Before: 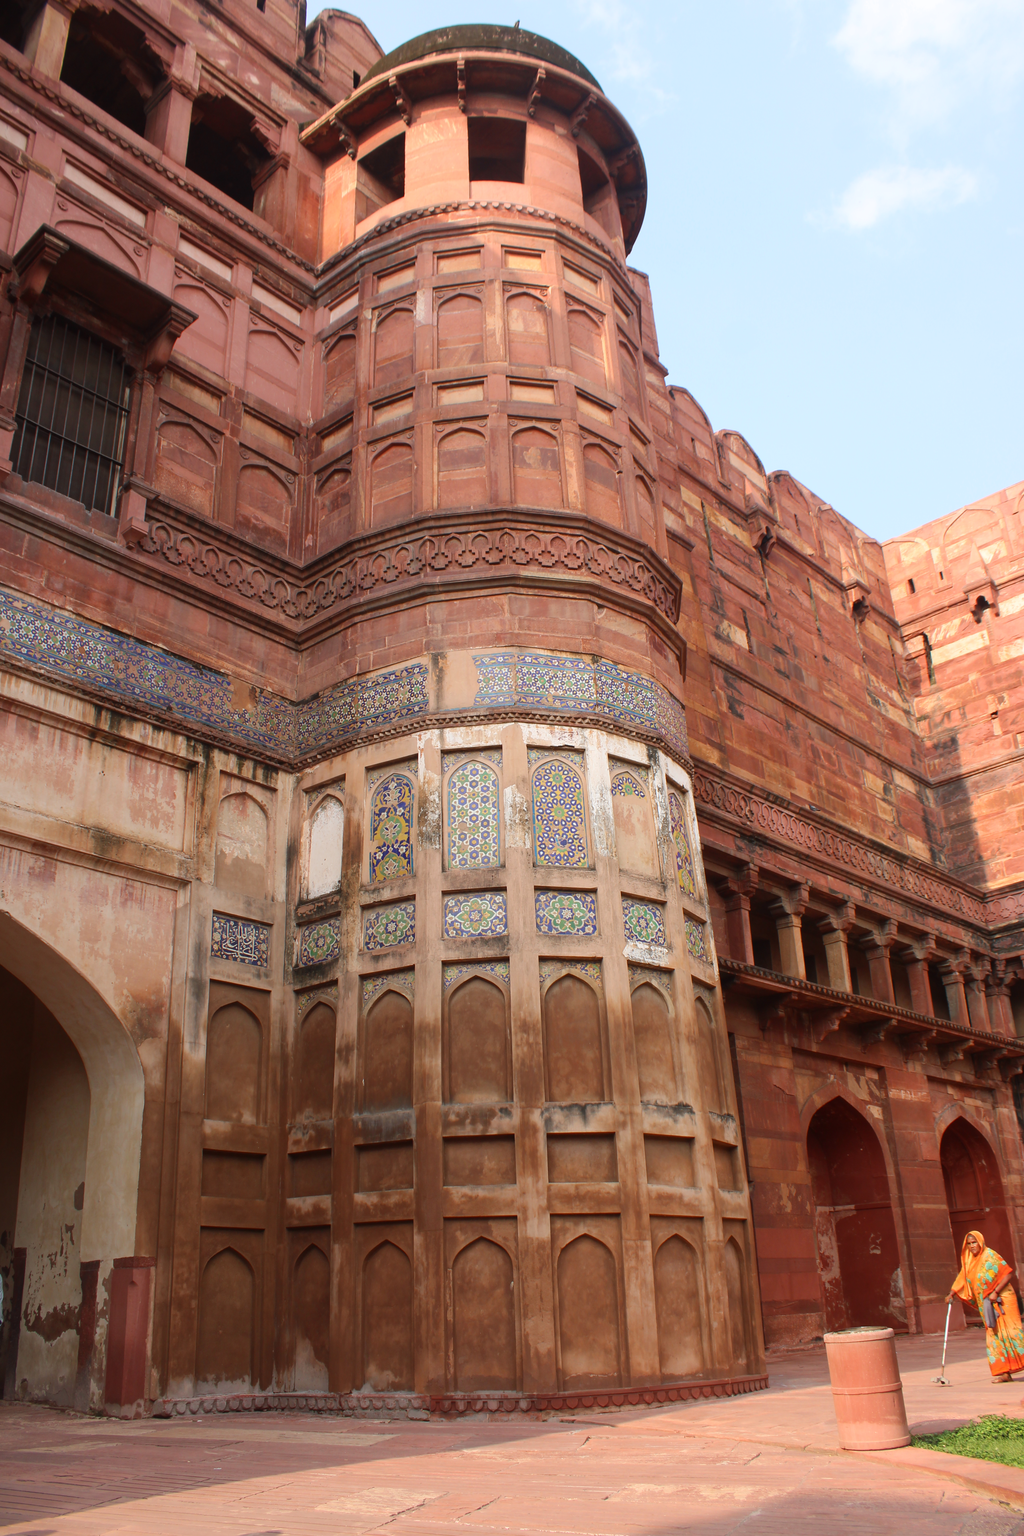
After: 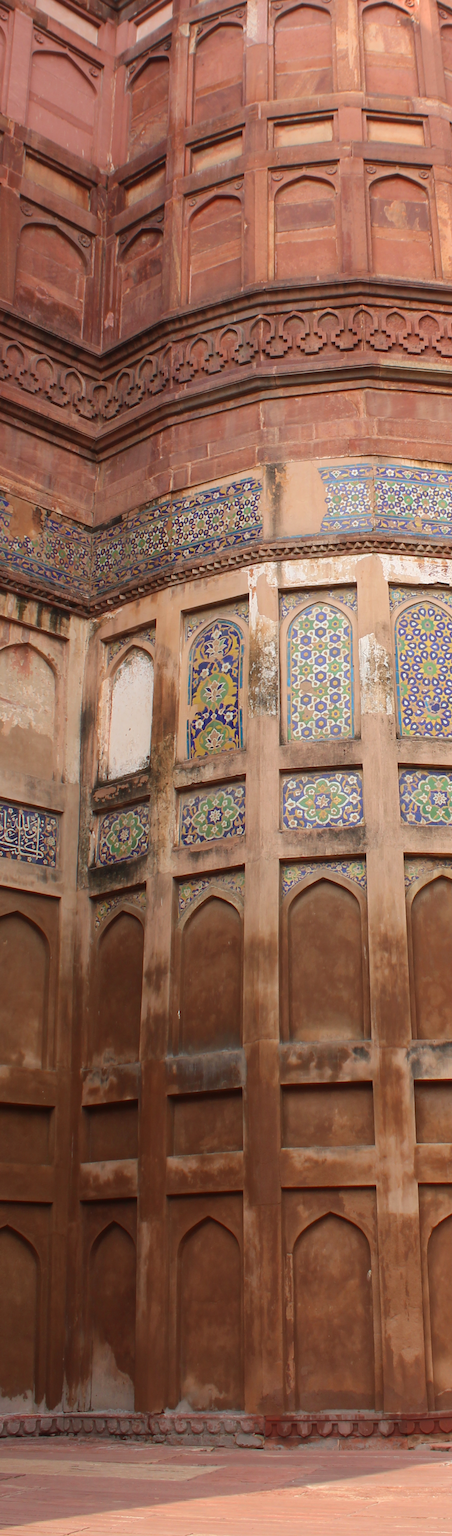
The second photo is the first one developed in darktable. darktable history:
velvia: strength 8.99%
crop and rotate: left 21.899%, top 18.948%, right 43.6%, bottom 3.007%
